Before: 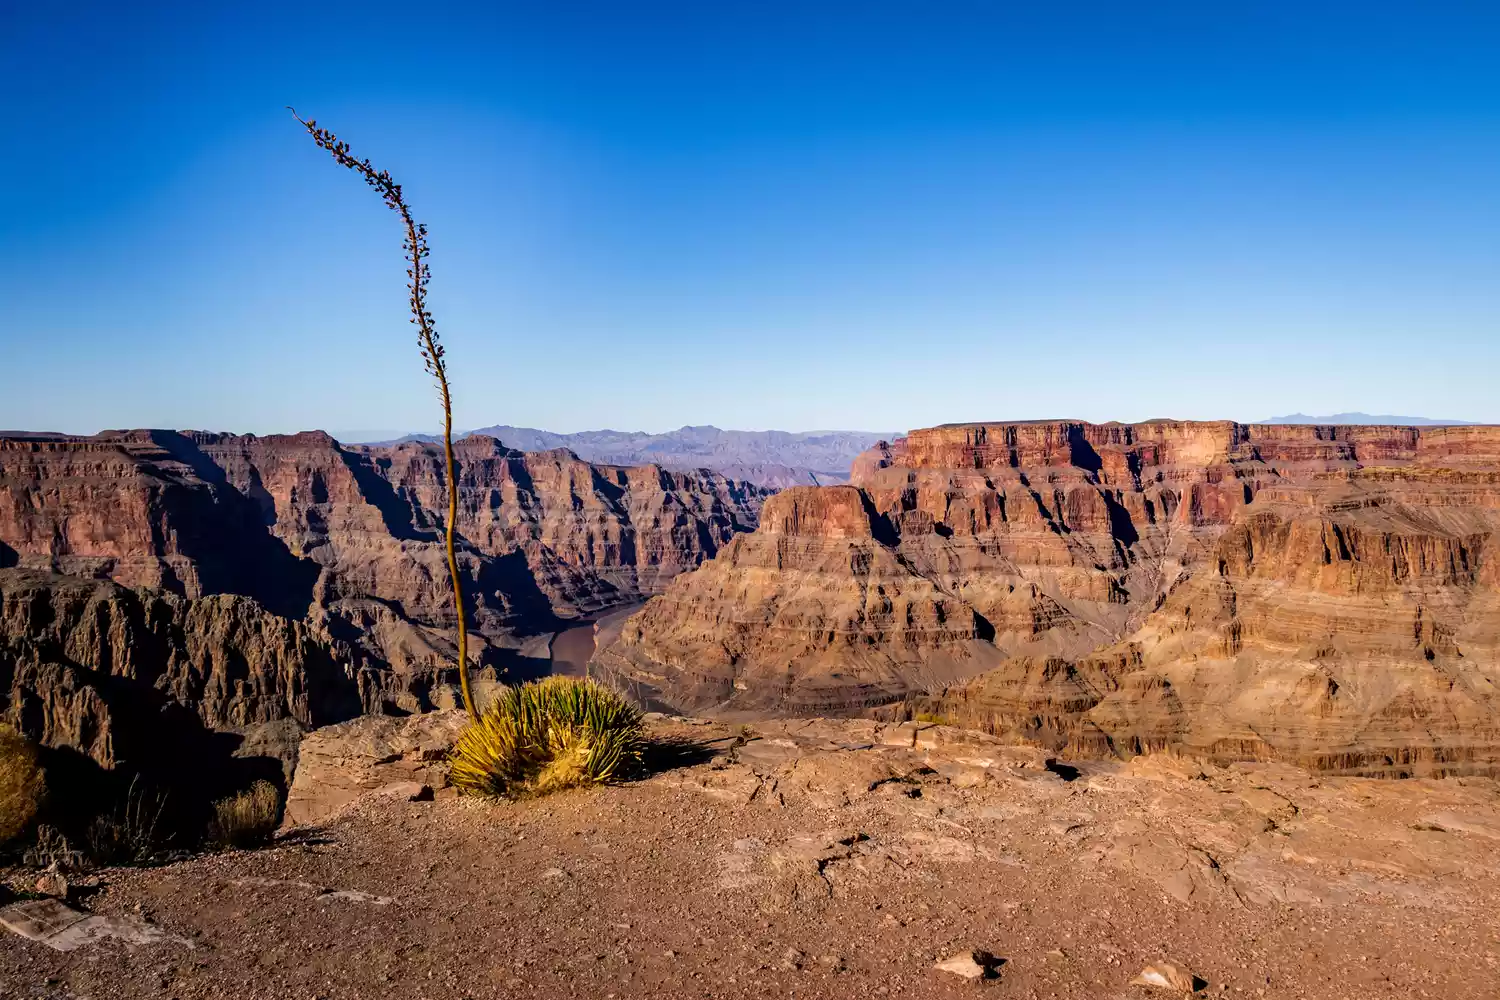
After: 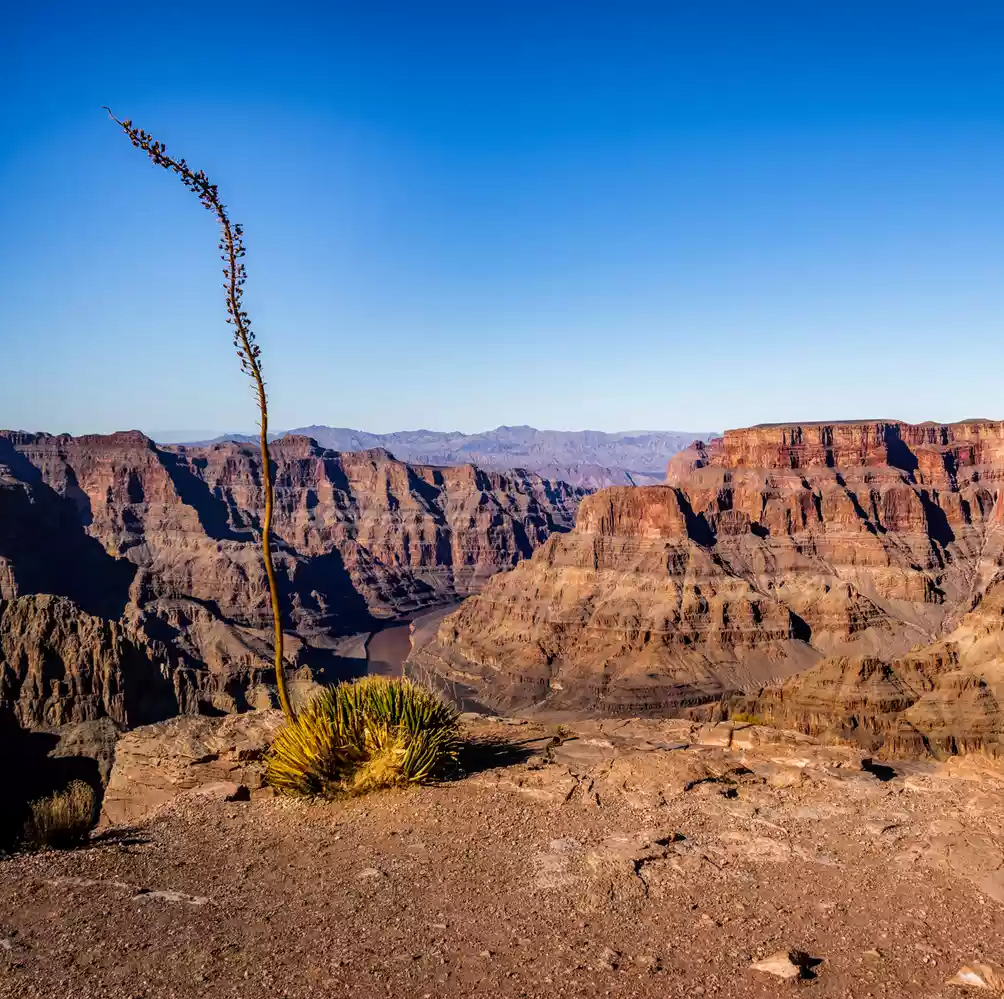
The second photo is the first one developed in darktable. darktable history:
crop and rotate: left 12.31%, right 20.737%
local contrast: detail 113%
